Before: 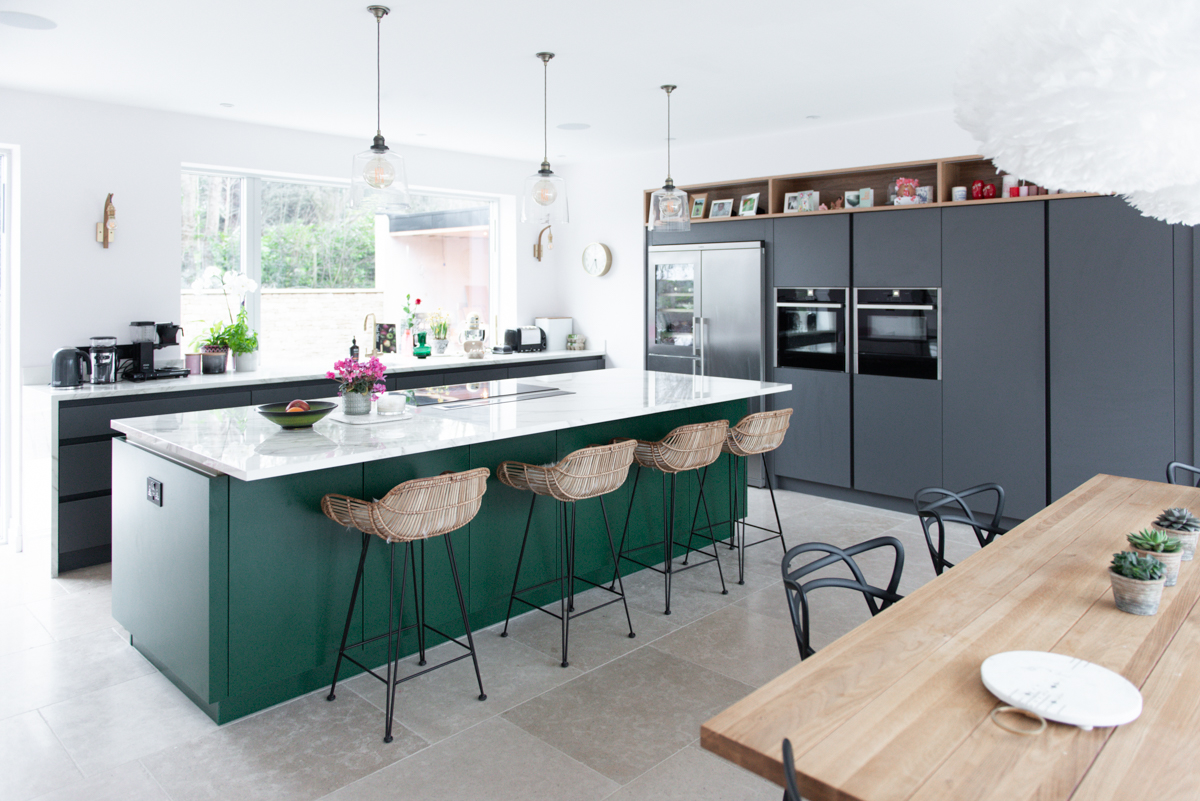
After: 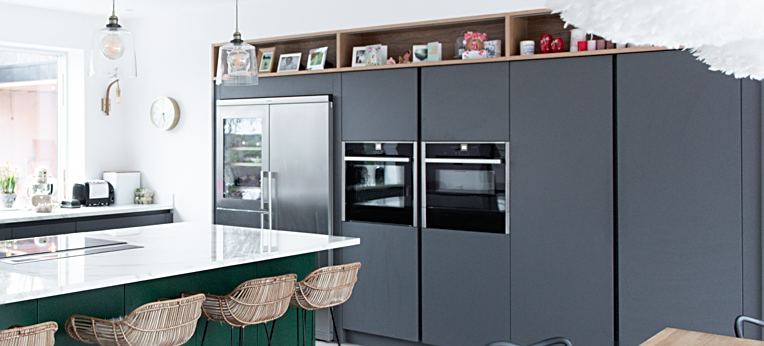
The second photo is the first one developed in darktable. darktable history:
crop: left 36.005%, top 18.293%, right 0.31%, bottom 38.444%
sharpen: on, module defaults
